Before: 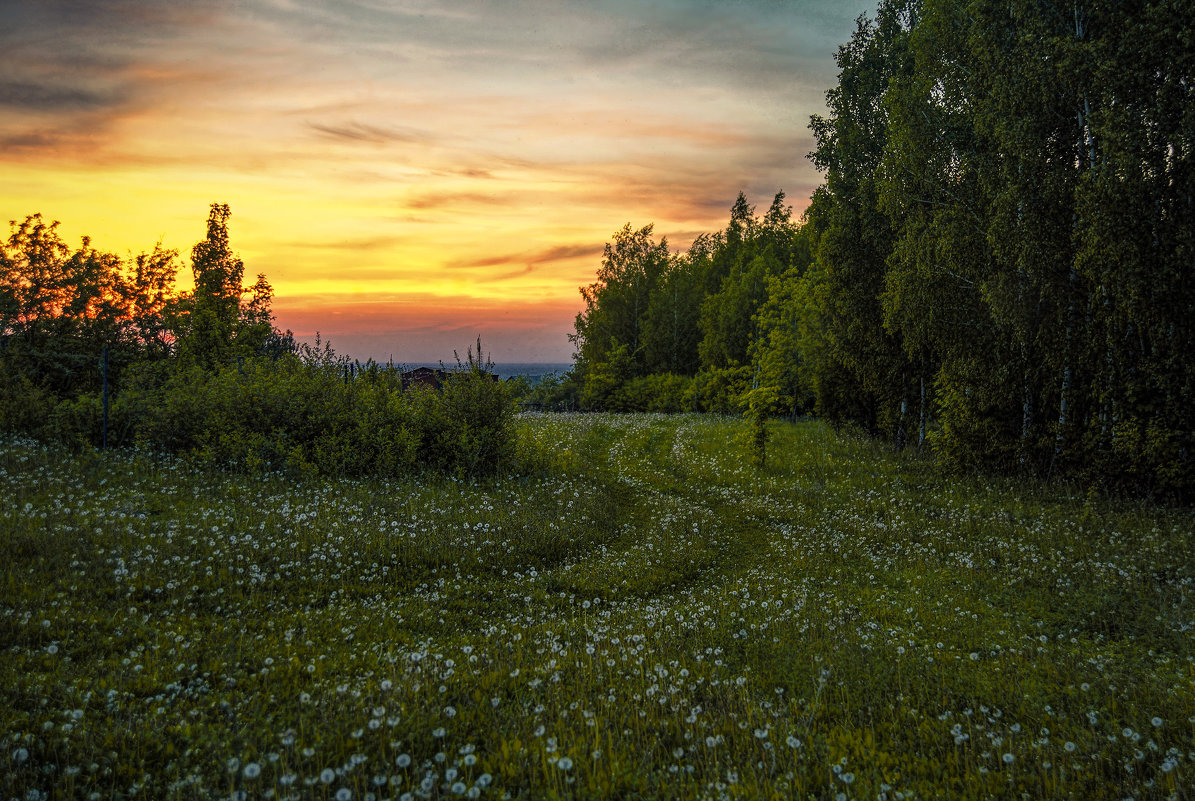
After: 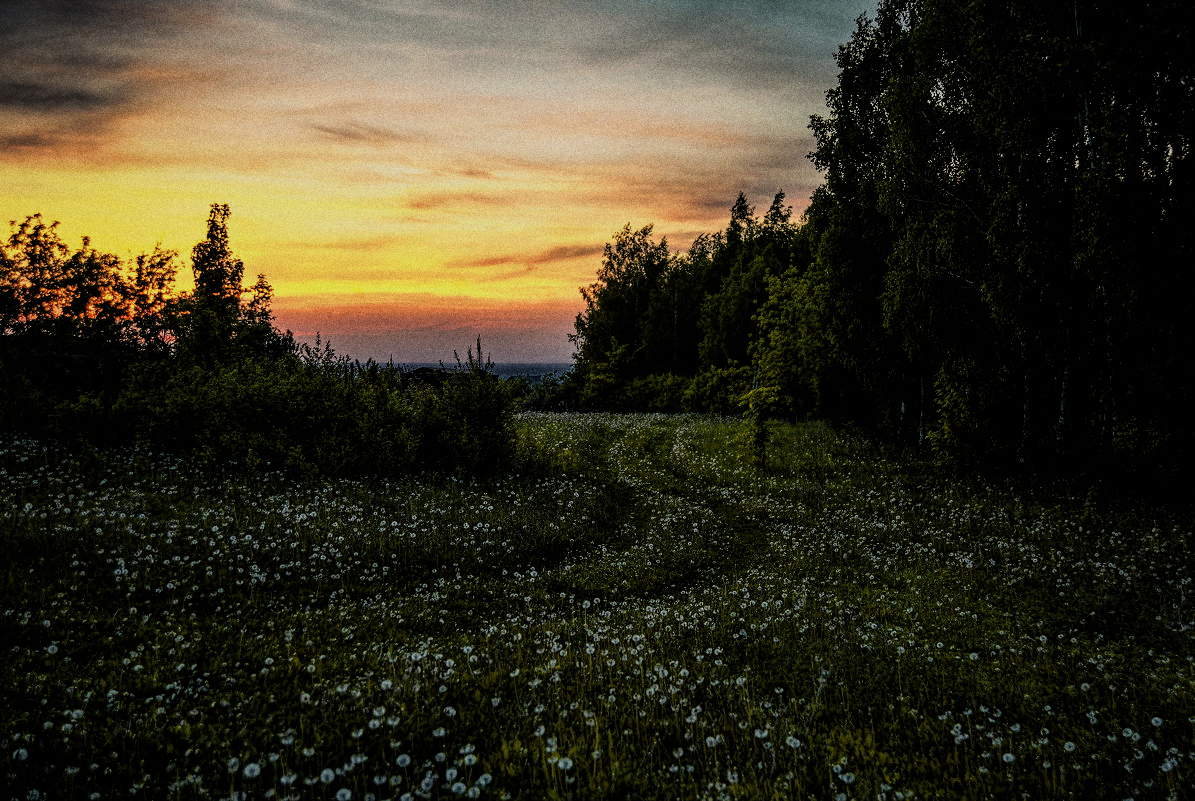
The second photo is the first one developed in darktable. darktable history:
filmic rgb: black relative exposure -5 EV, white relative exposure 3.5 EV, hardness 3.19, contrast 1.4, highlights saturation mix -50%
graduated density: on, module defaults
grain: coarseness 0.09 ISO, strength 40%
